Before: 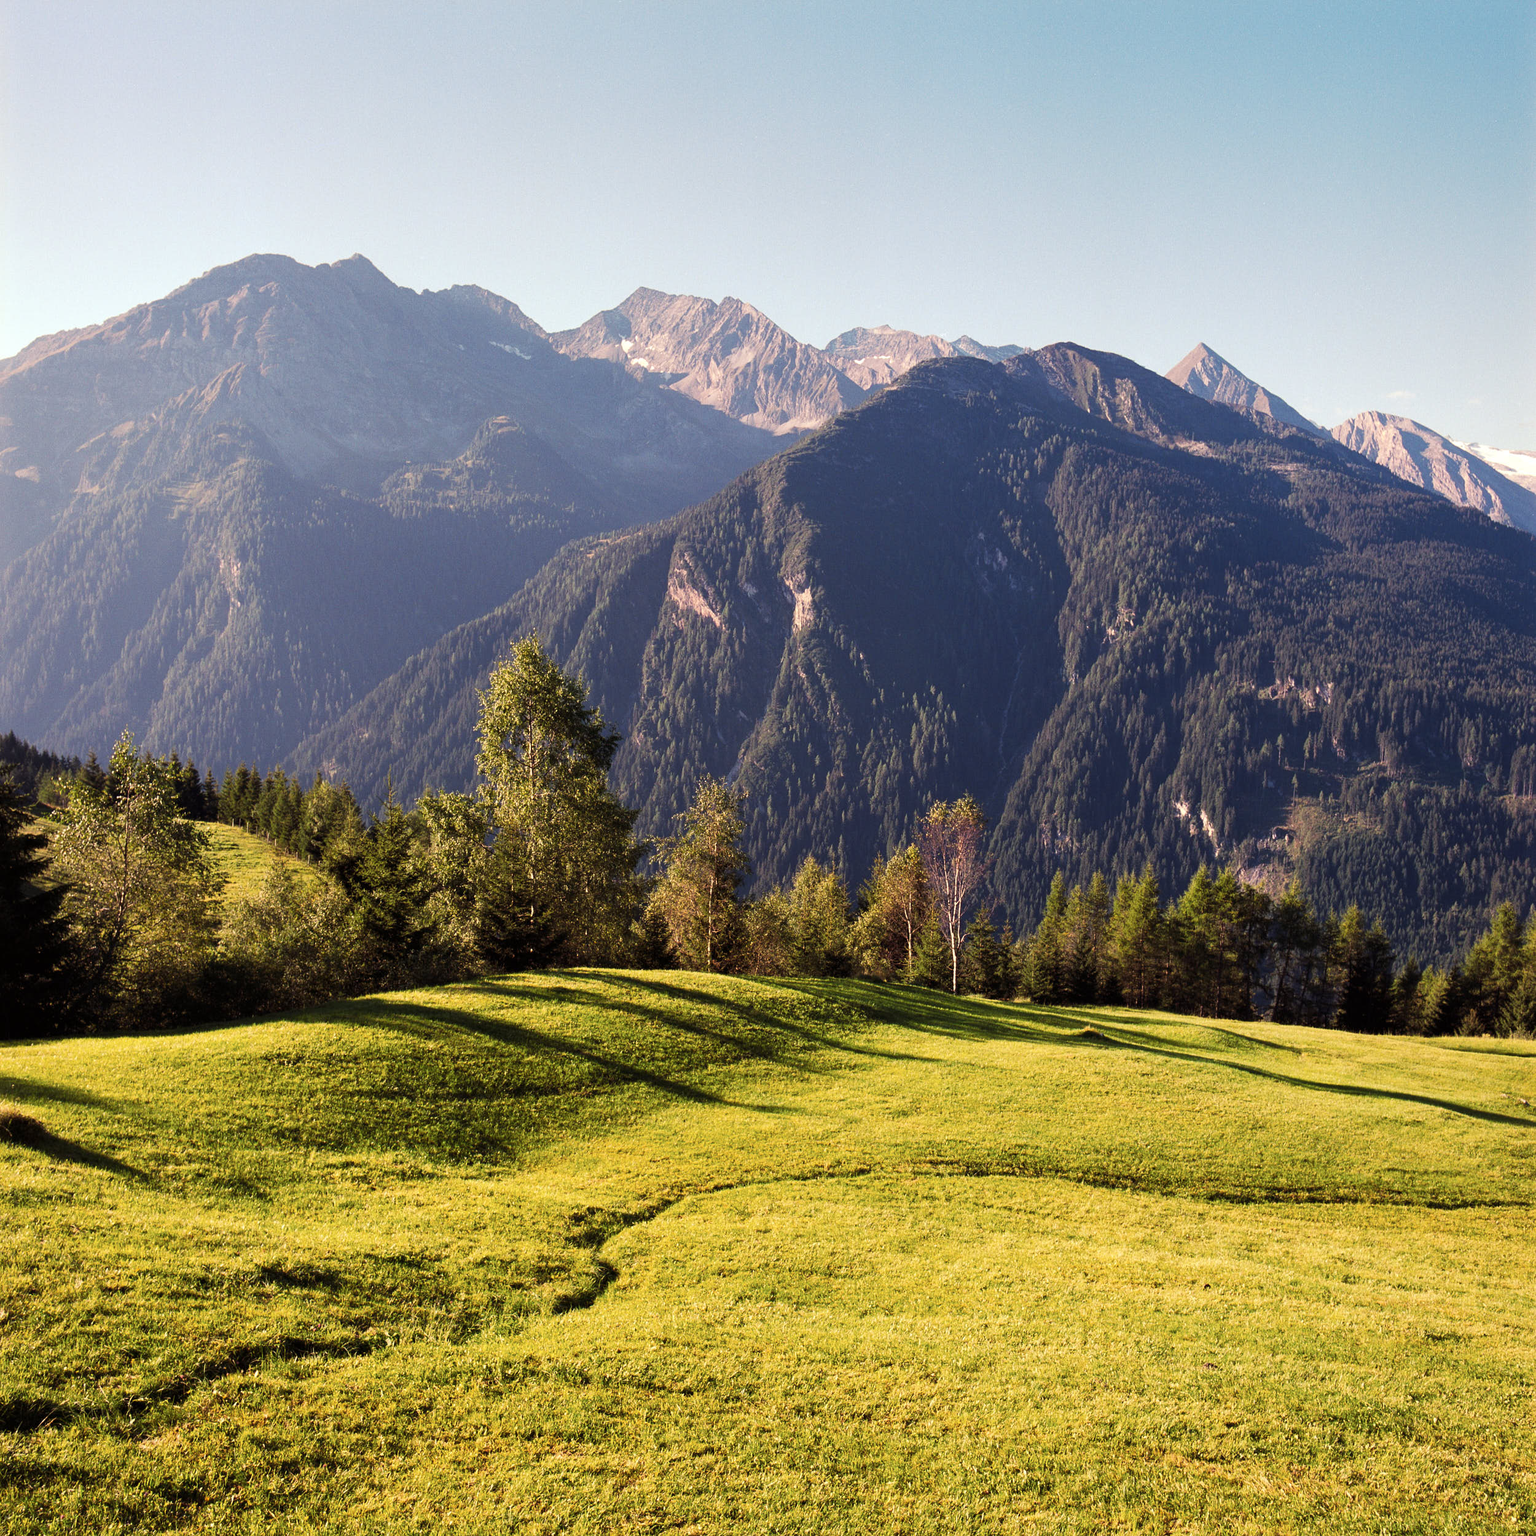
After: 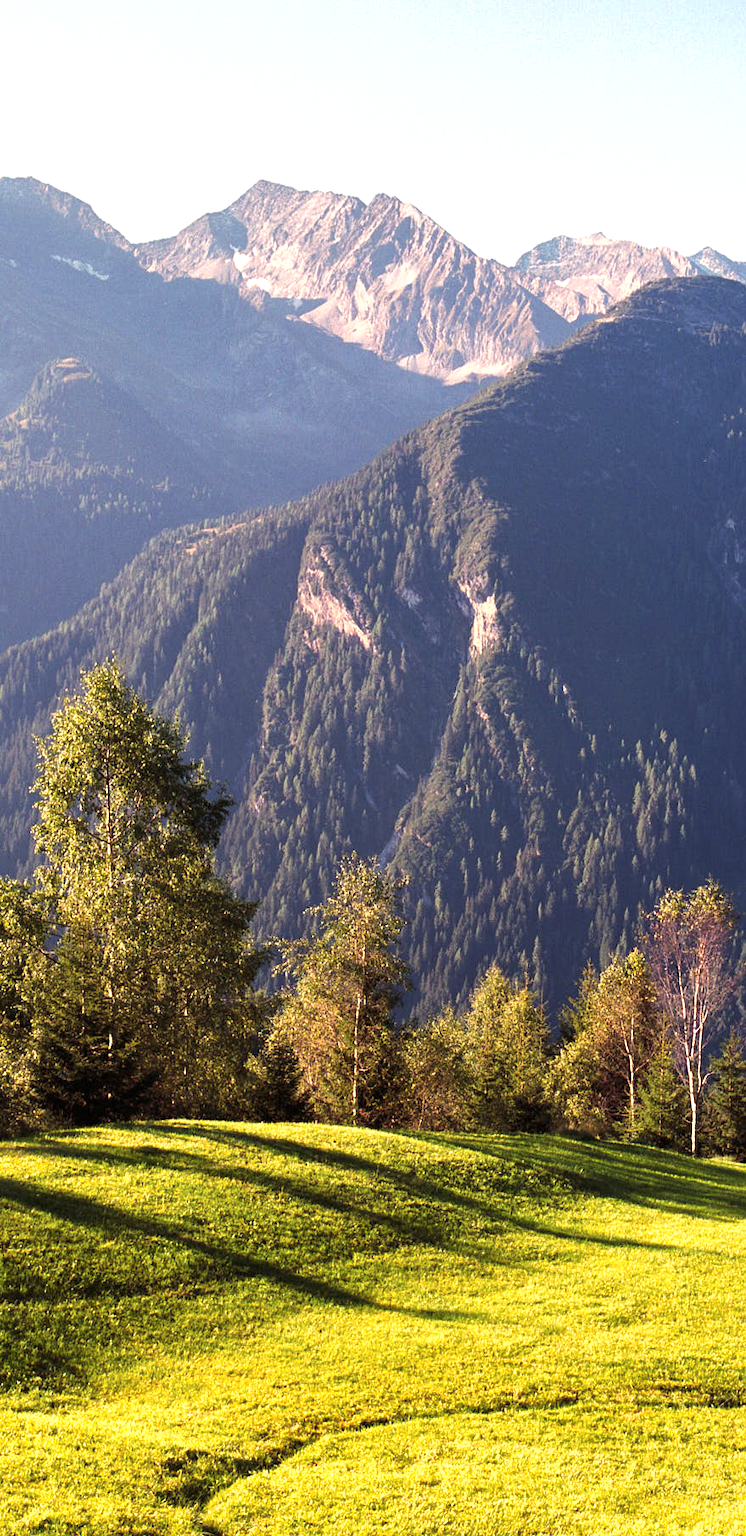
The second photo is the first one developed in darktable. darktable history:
crop and rotate: left 29.476%, top 10.214%, right 35.32%, bottom 17.333%
shadows and highlights: shadows -20, white point adjustment -2, highlights -35
exposure: black level correction 0, exposure 0.7 EV, compensate exposure bias true, compensate highlight preservation false
